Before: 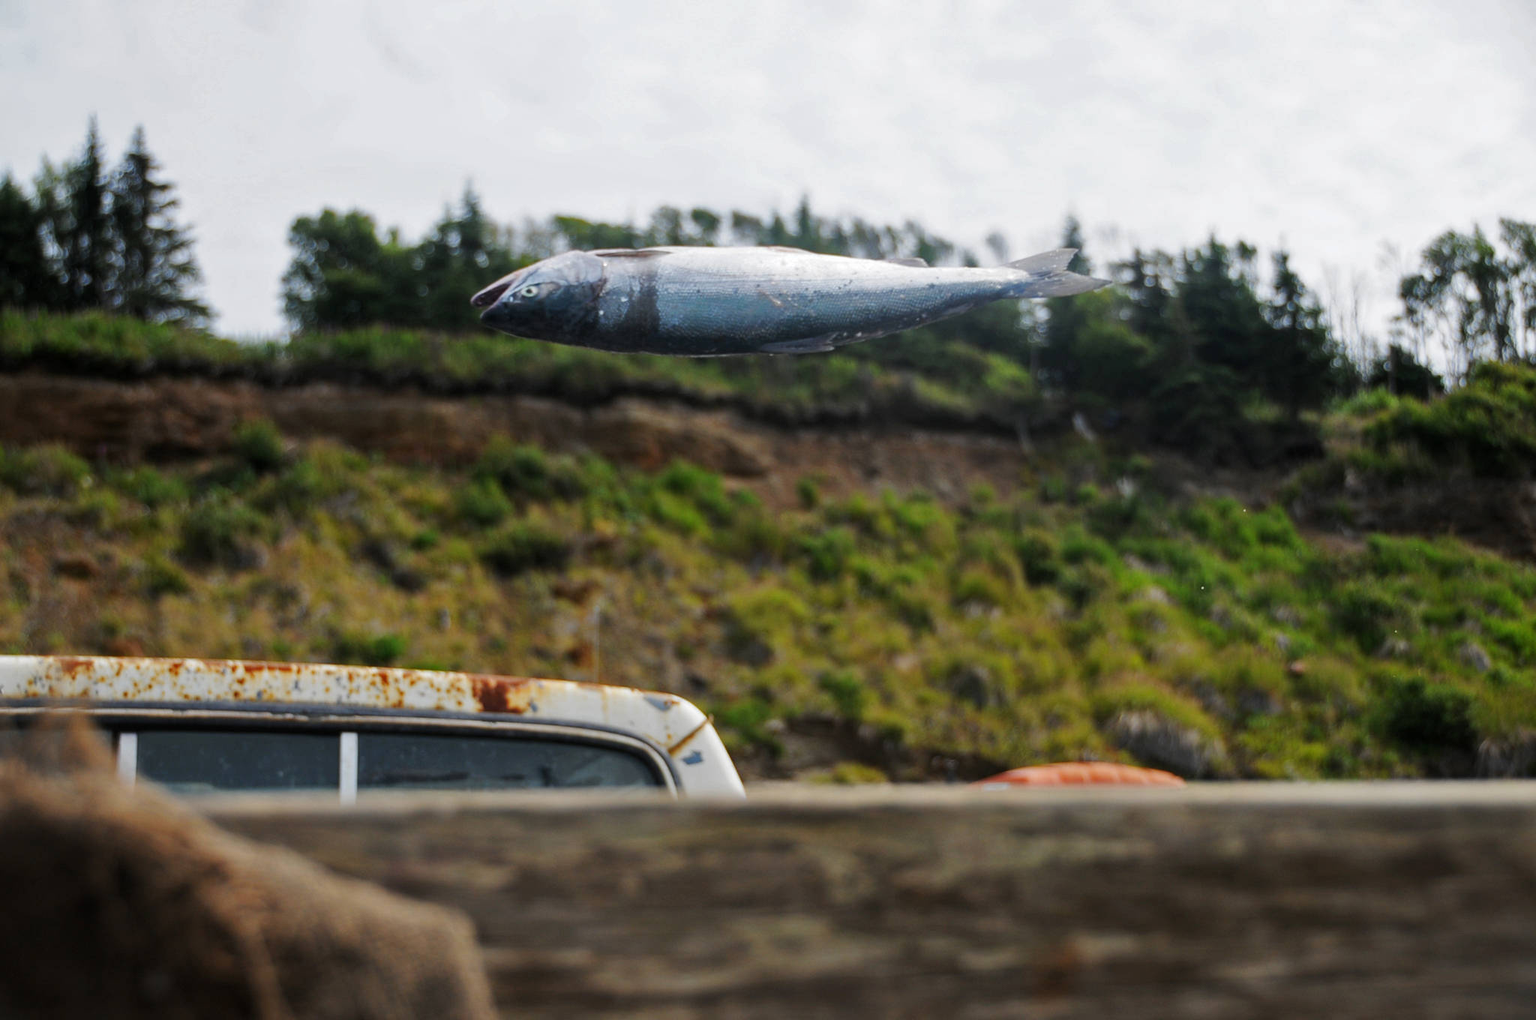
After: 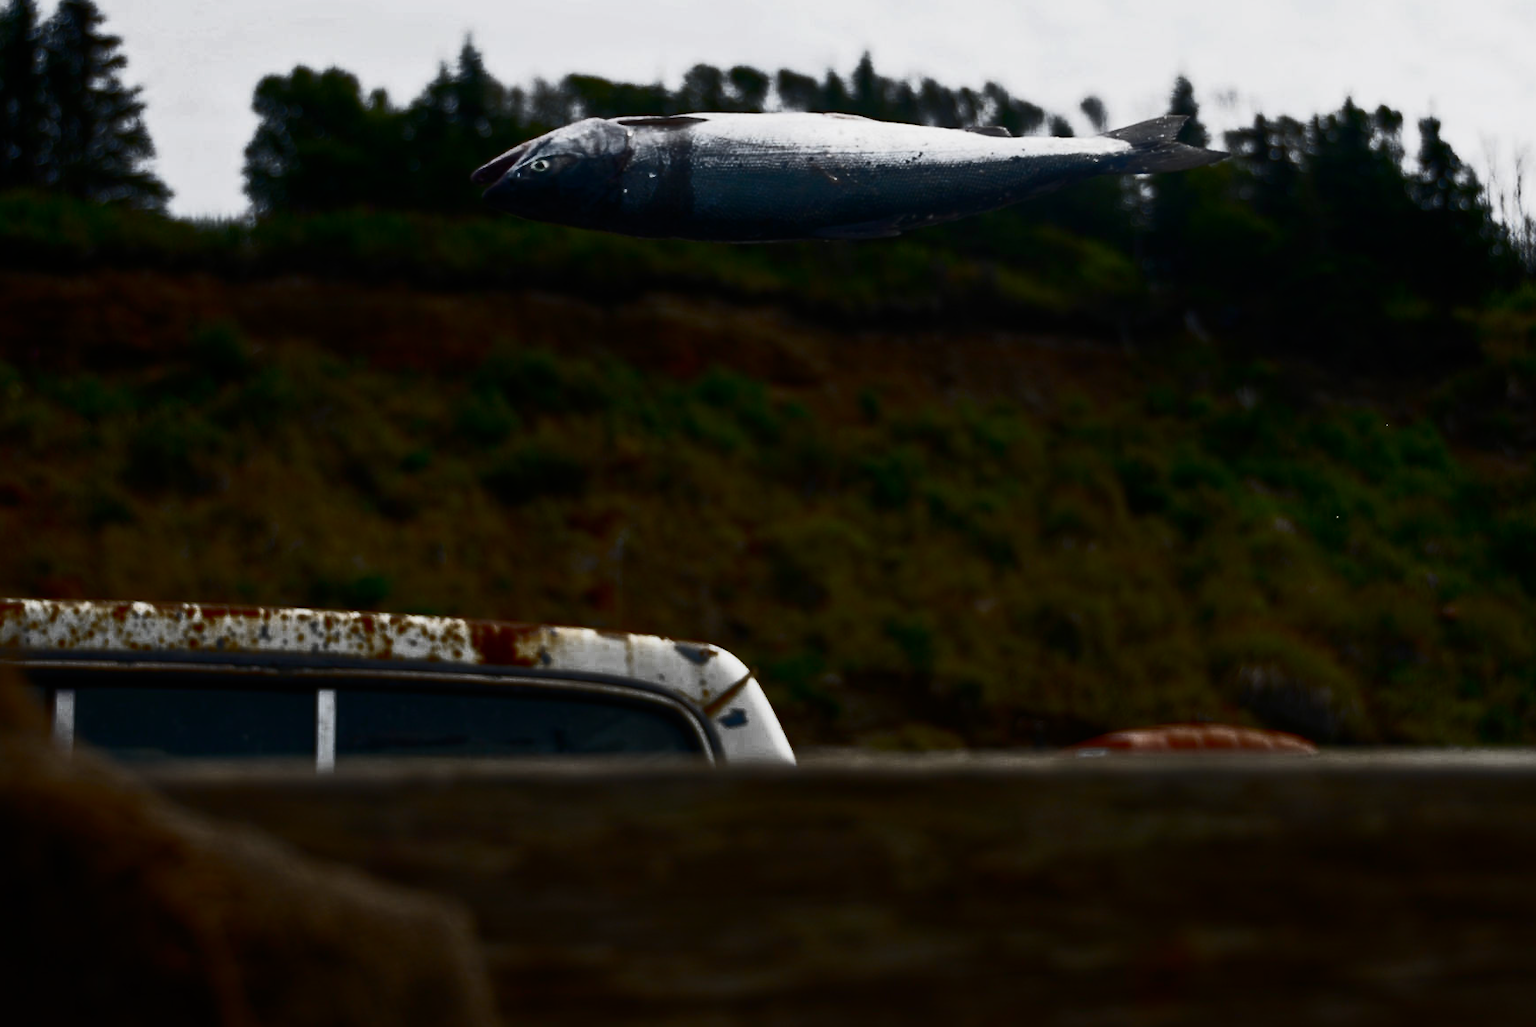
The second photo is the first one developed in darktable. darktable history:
contrast brightness saturation: contrast 0.91, brightness 0.193
crop and rotate: left 4.833%, top 14.92%, right 10.709%
tone equalizer: -8 EV -1.97 EV, -7 EV -1.99 EV, -6 EV -1.98 EV, -5 EV -1.98 EV, -4 EV -1.98 EV, -3 EV -1.99 EV, -2 EV -1.99 EV, -1 EV -1.61 EV, +0 EV -1.98 EV, edges refinement/feathering 500, mask exposure compensation -1.57 EV, preserve details no
exposure: exposure 0.239 EV, compensate highlight preservation false
